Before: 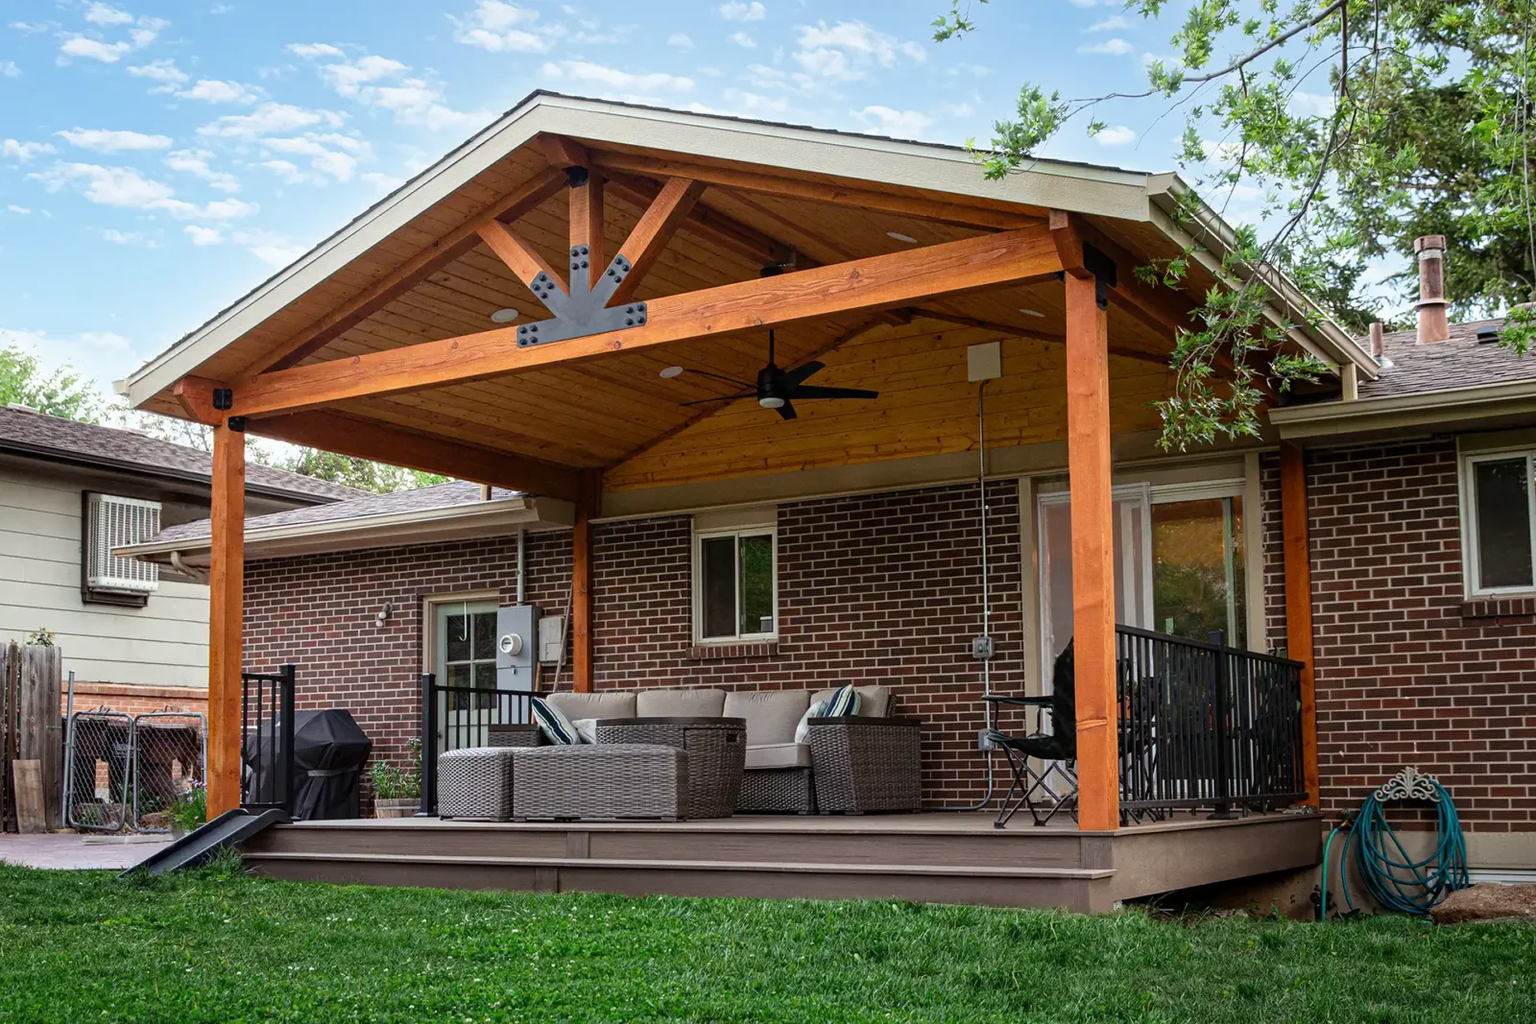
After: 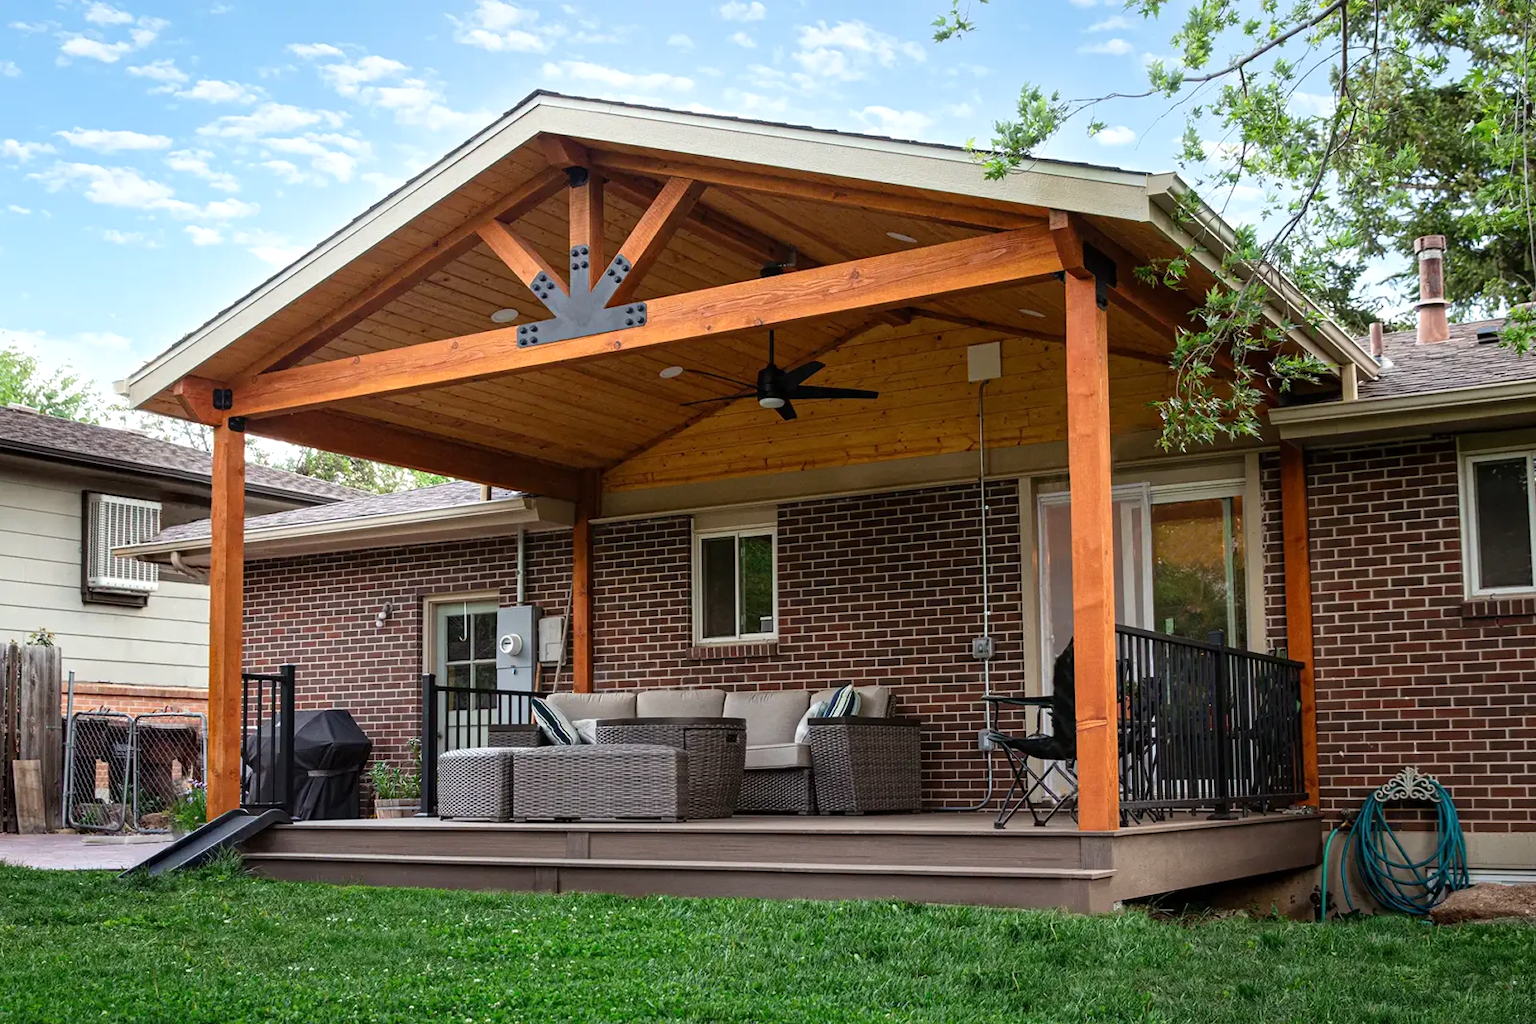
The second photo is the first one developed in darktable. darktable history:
exposure: exposure 0.187 EV, compensate exposure bias true, compensate highlight preservation false
